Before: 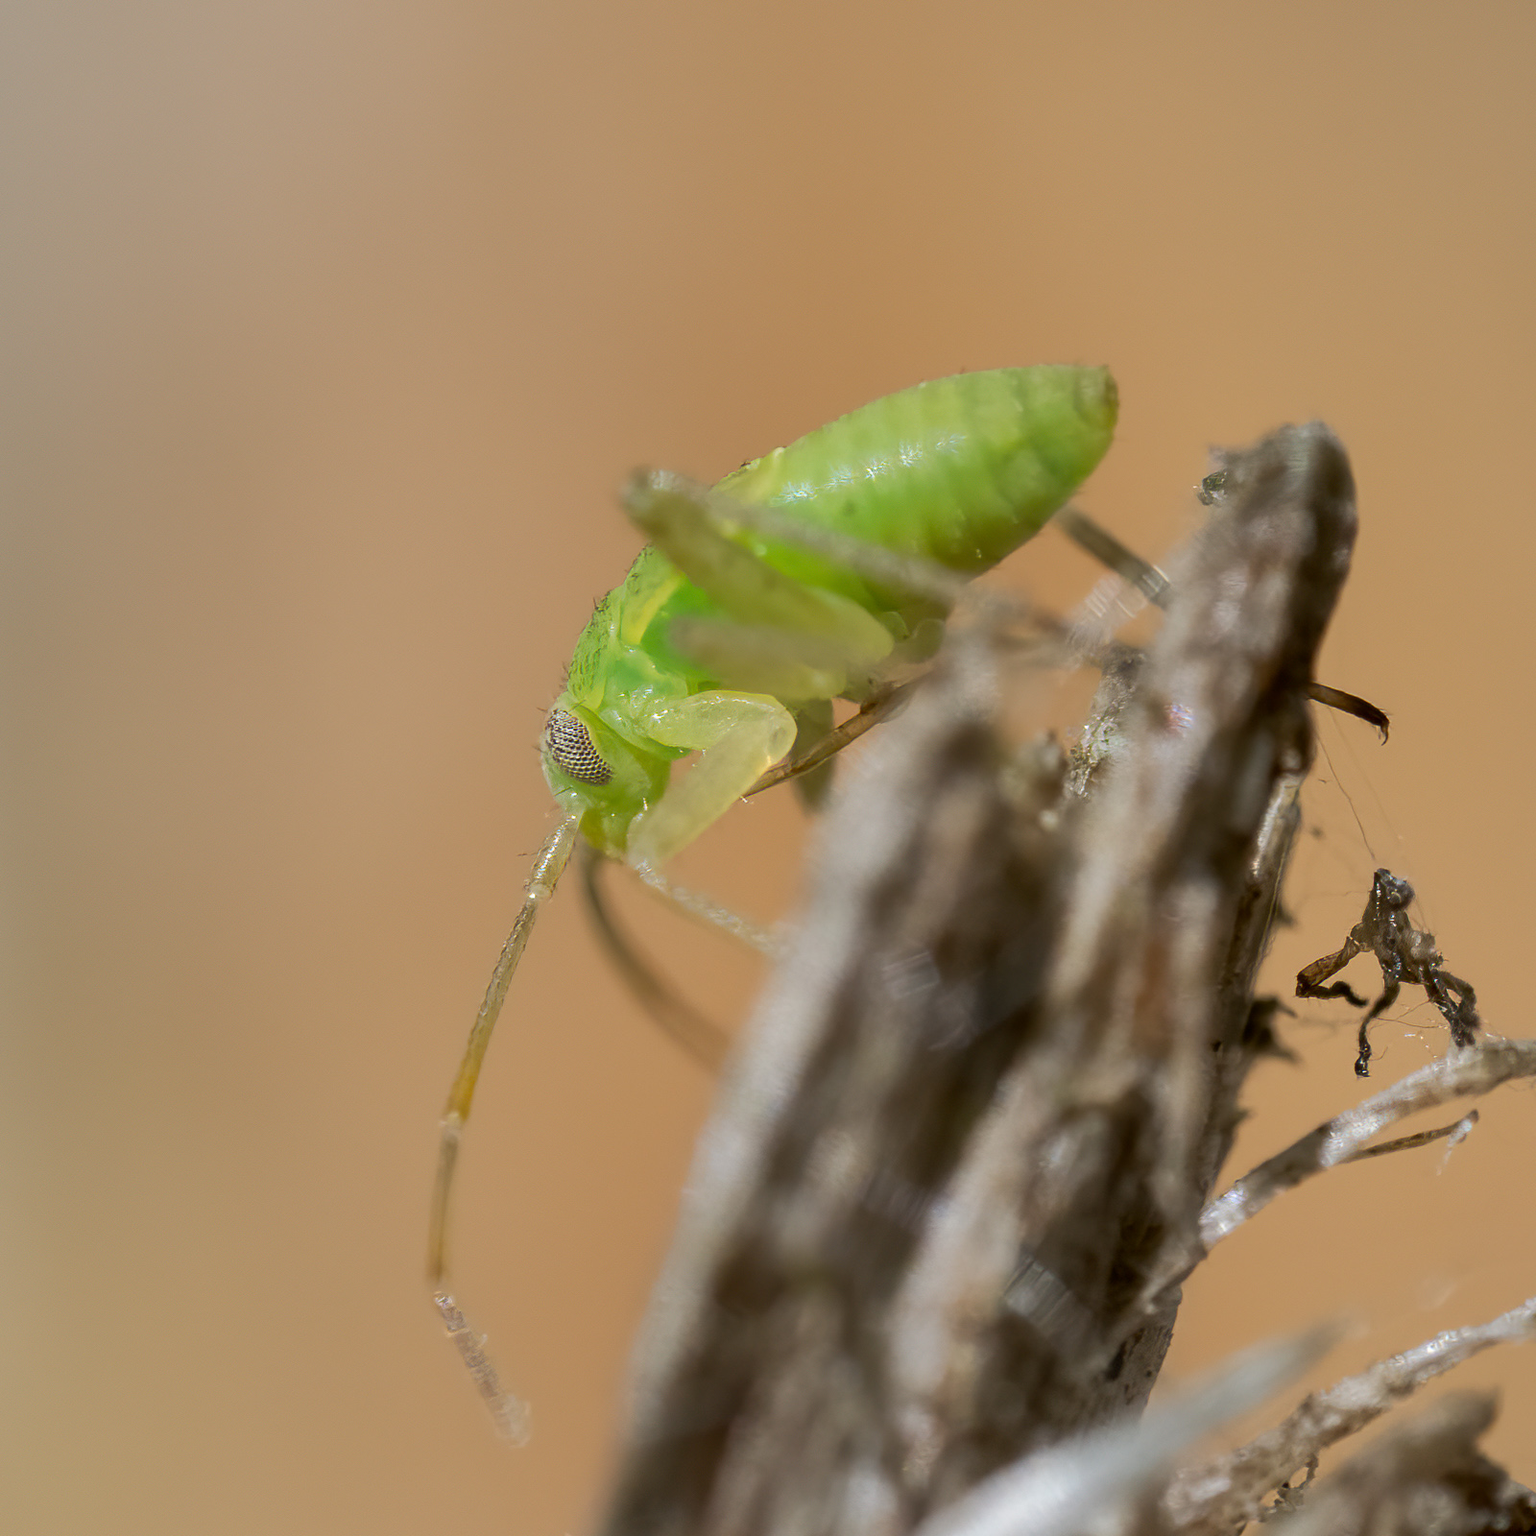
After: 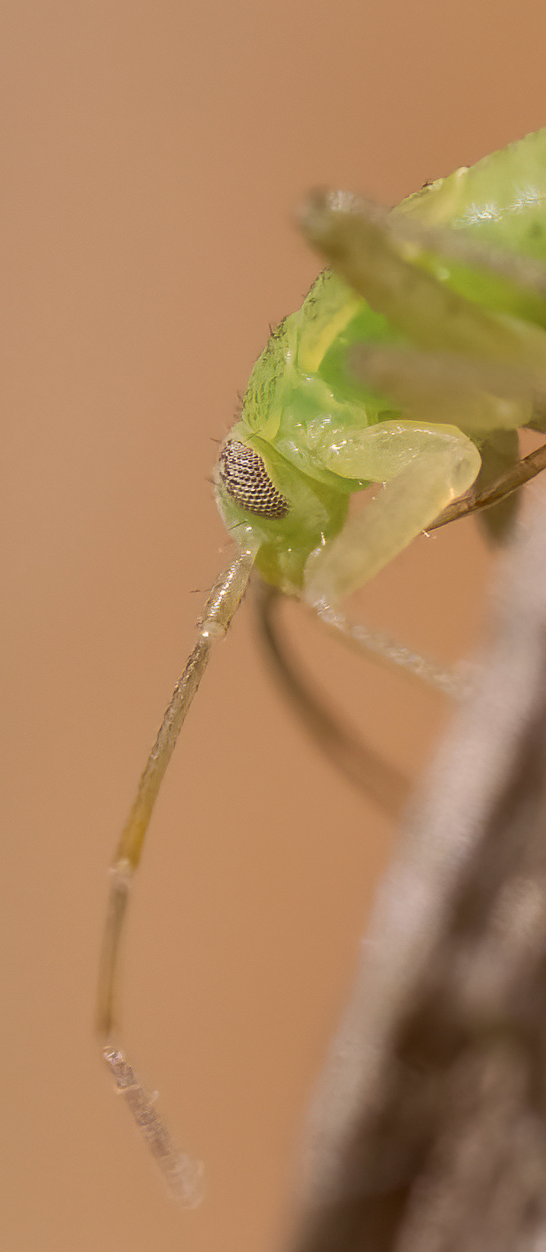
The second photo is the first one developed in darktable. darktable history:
crop and rotate: left 21.833%, top 18.696%, right 43.989%, bottom 3.005%
color correction: highlights a* 10.23, highlights b* 9.73, shadows a* 8, shadows b* 8.08, saturation 0.773
